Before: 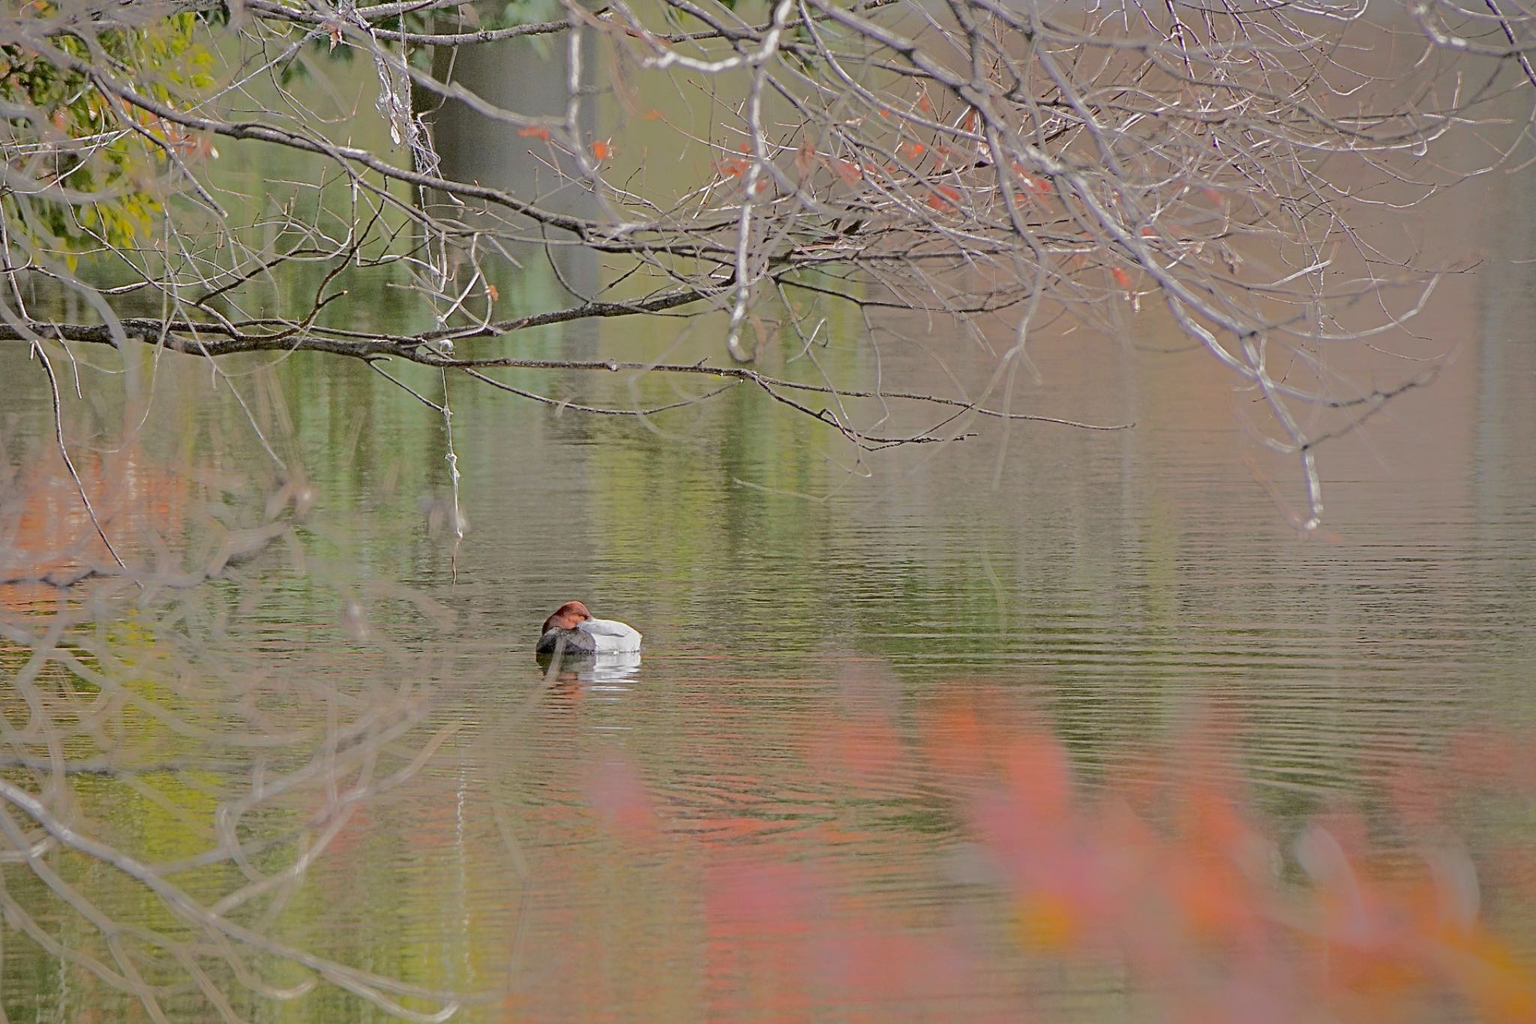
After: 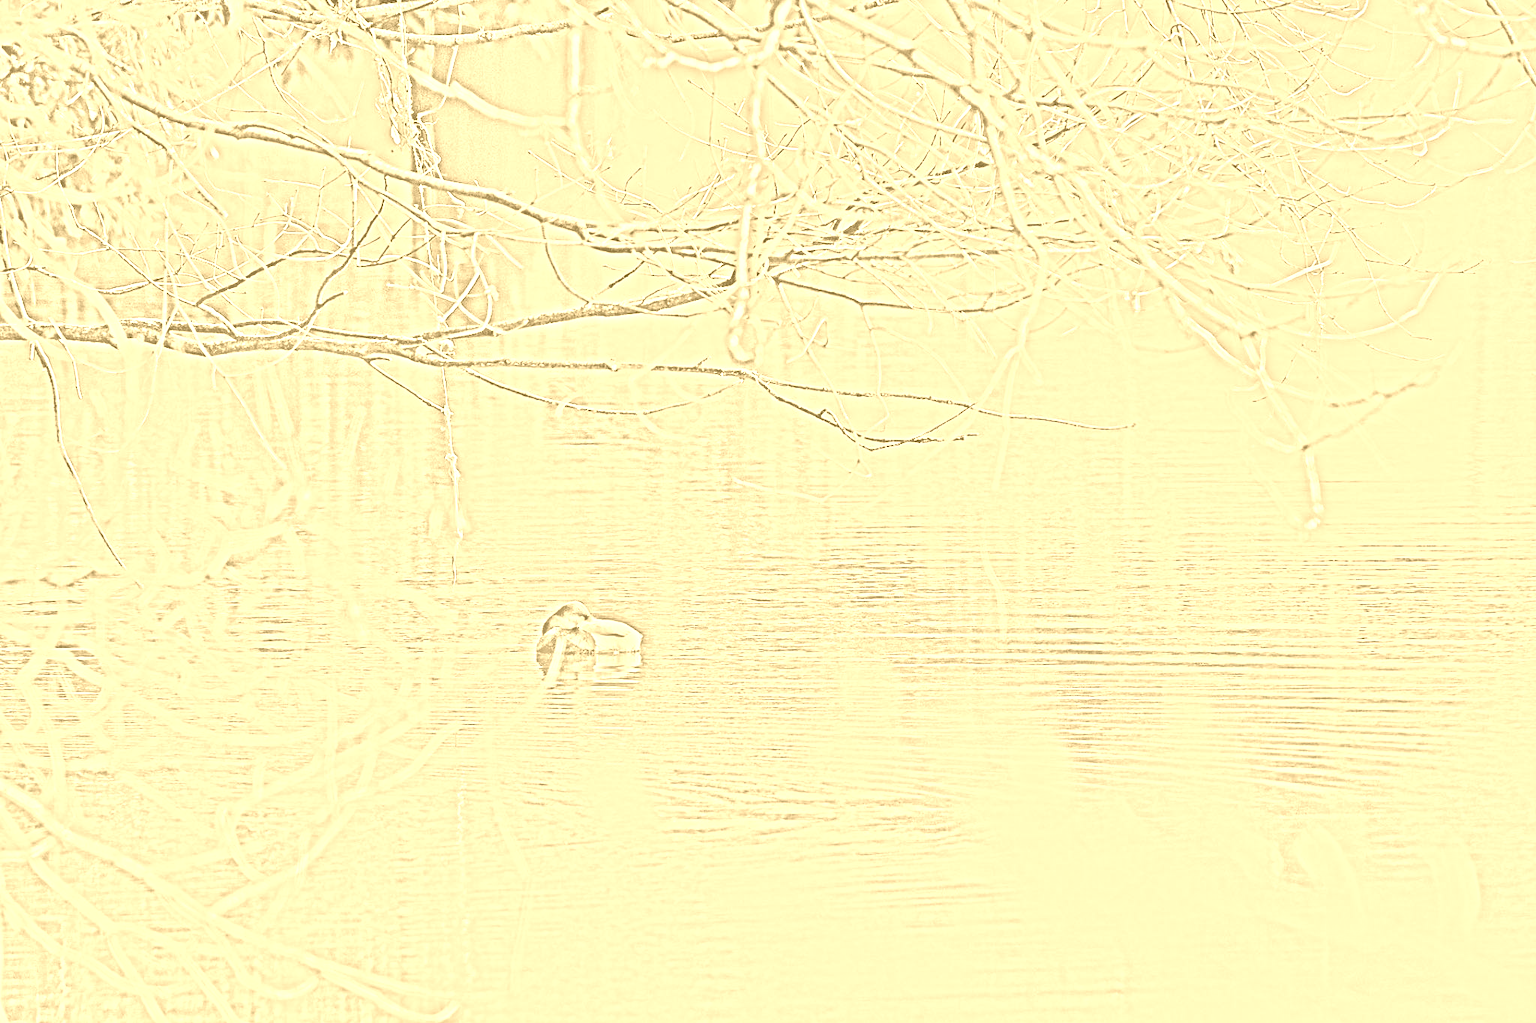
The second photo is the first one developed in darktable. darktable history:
color calibration: output gray [0.28, 0.41, 0.31, 0], gray › normalize channels true, illuminant same as pipeline (D50), adaptation XYZ, x 0.346, y 0.359, gamut compression 0
exposure: black level correction 0, exposure 0.7 EV, compensate exposure bias true, compensate highlight preservation false
highpass: sharpness 25.84%, contrast boost 14.94%
colorize: hue 36°, source mix 100%
filmic rgb: black relative exposure -7.65 EV, white relative exposure 4.56 EV, hardness 3.61
contrast brightness saturation: contrast 0.53, brightness 0.47, saturation -1
